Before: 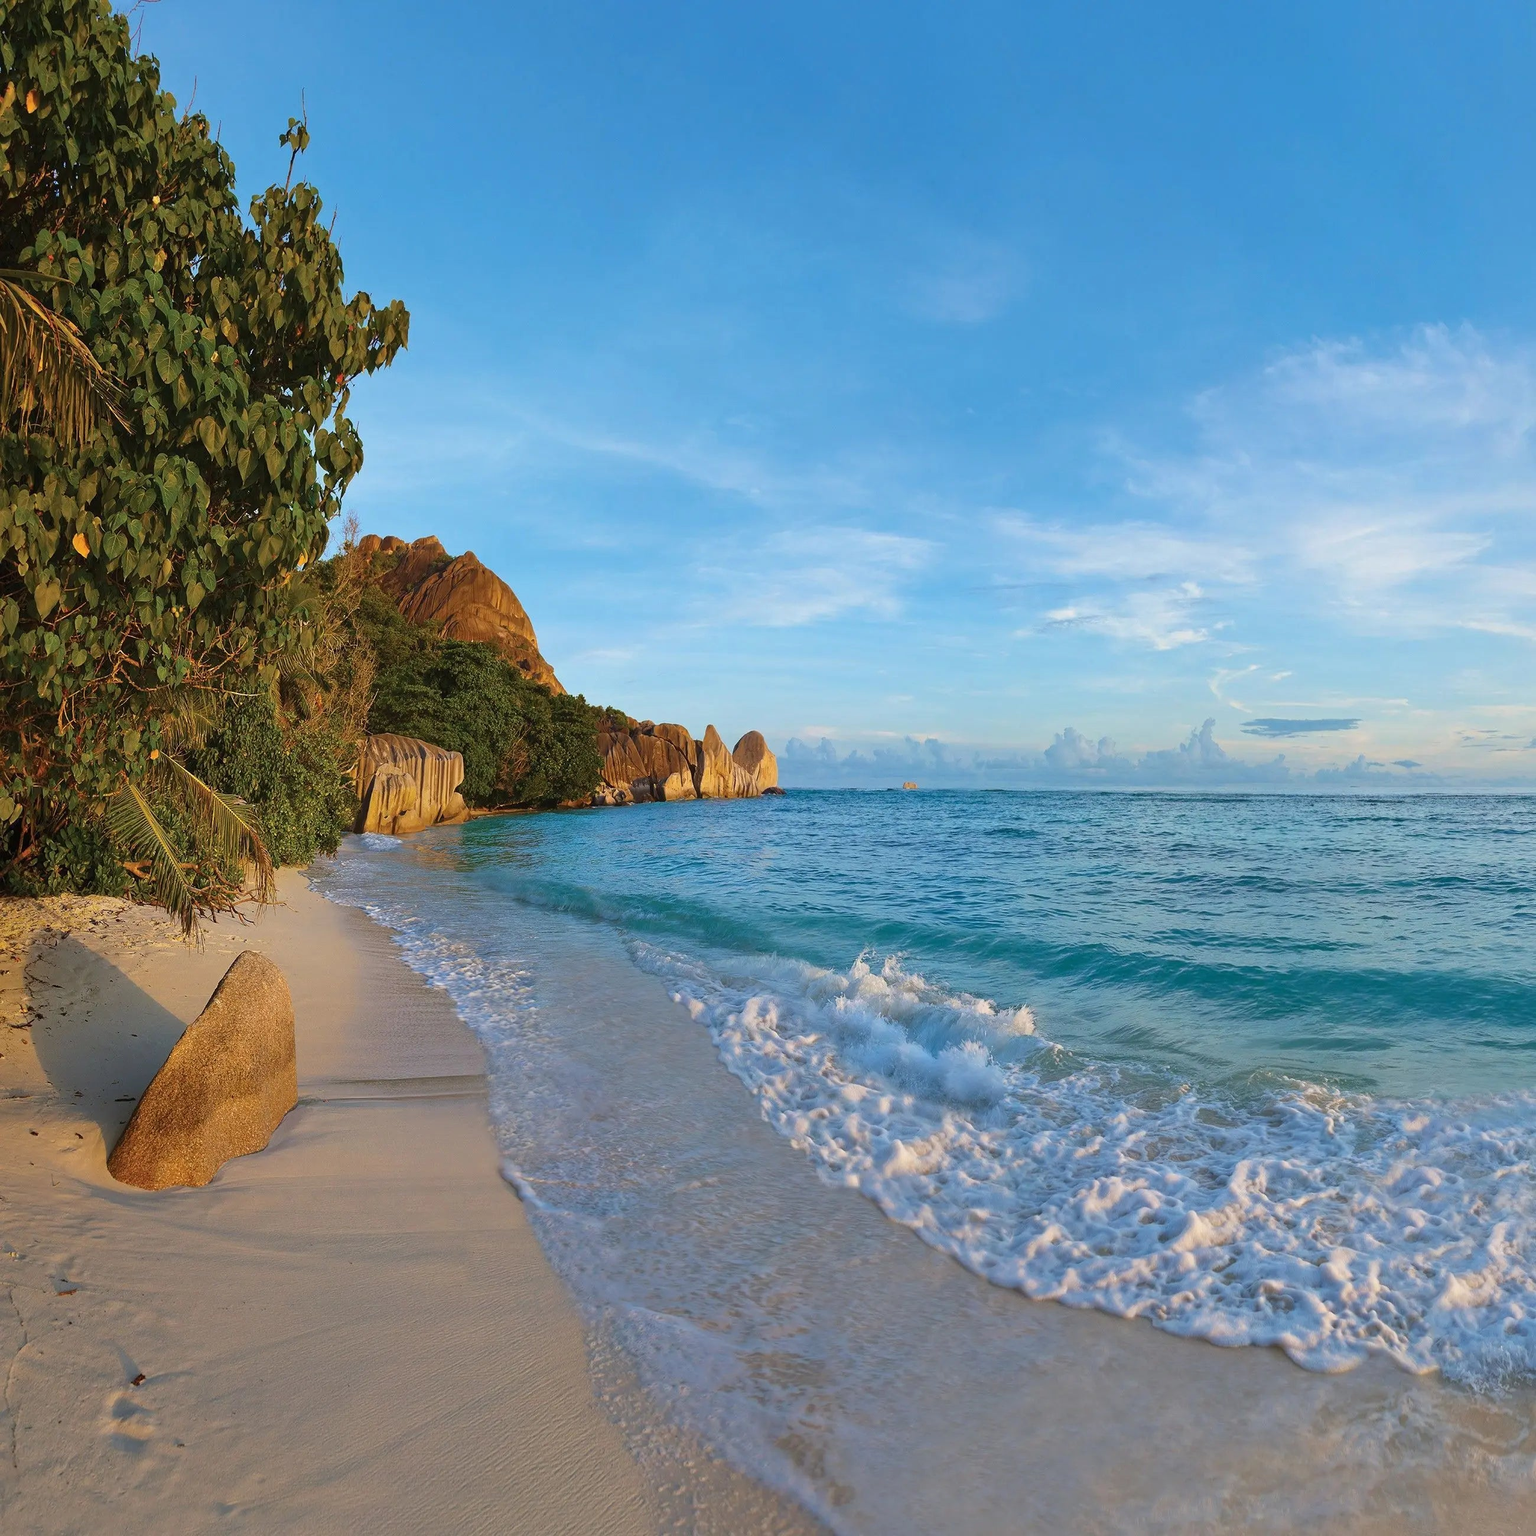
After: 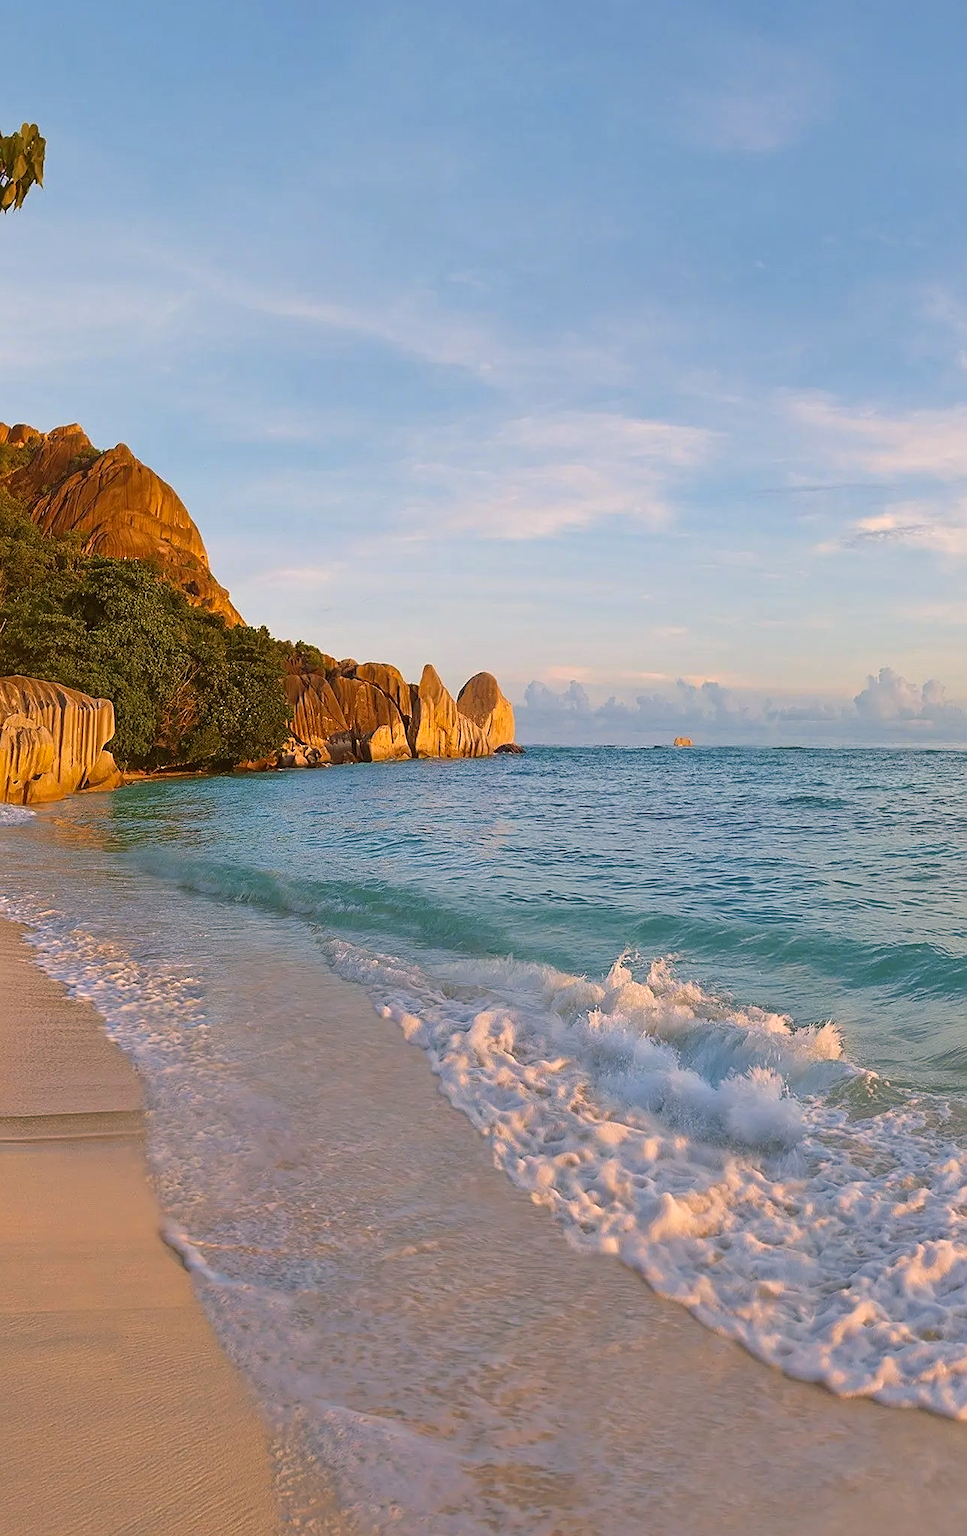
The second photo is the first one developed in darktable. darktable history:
sharpen: on, module defaults
crop and rotate: angle 0.02°, left 24.353%, top 13.219%, right 26.156%, bottom 8.224%
exposure: compensate highlight preservation false
color balance rgb: shadows lift › luminance -5%, shadows lift › chroma 1.1%, shadows lift › hue 219°, power › luminance 10%, power › chroma 2.83%, power › hue 60°, highlights gain › chroma 4.52%, highlights gain › hue 33.33°, saturation formula JzAzBz (2021)
